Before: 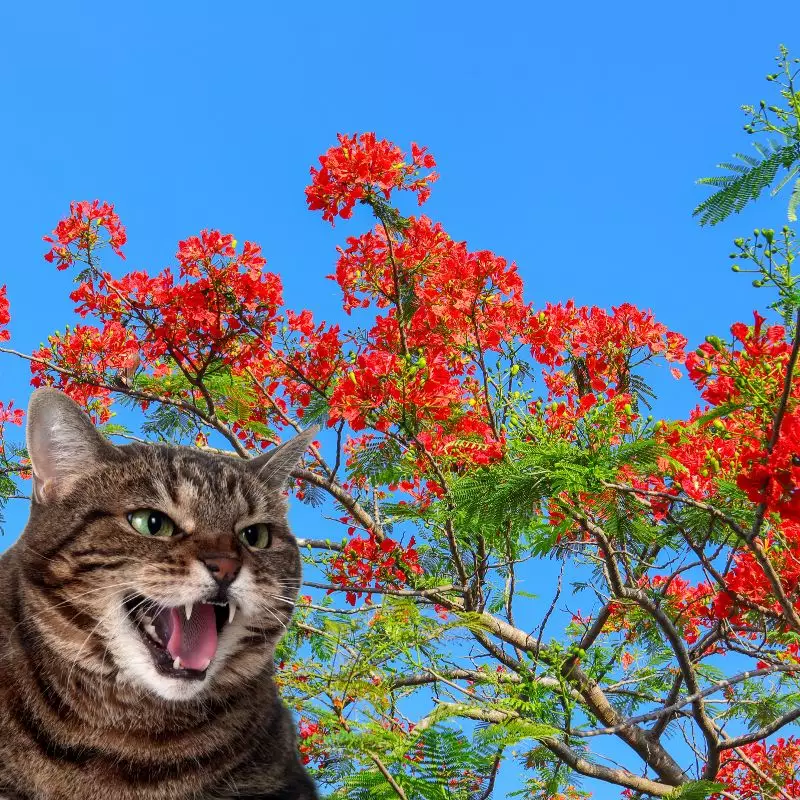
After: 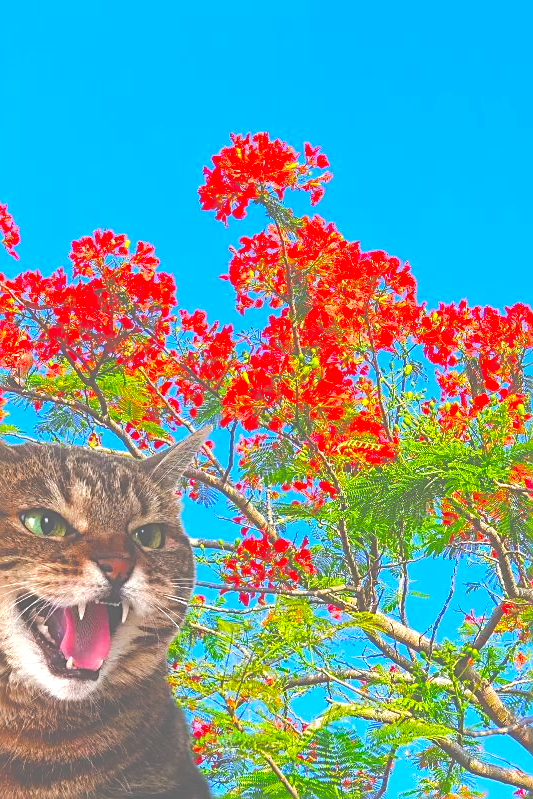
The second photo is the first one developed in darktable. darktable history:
crop and rotate: left 13.537%, right 19.796%
color balance rgb: linear chroma grading › shadows 10%, linear chroma grading › highlights 10%, linear chroma grading › global chroma 15%, linear chroma grading › mid-tones 15%, perceptual saturation grading › global saturation 40%, perceptual saturation grading › highlights -25%, perceptual saturation grading › mid-tones 35%, perceptual saturation grading › shadows 35%, perceptual brilliance grading › global brilliance 11.29%, global vibrance 11.29%
exposure: black level correction -0.087, compensate highlight preservation false
base curve: curves: ch0 [(0, 0) (0.262, 0.32) (0.722, 0.705) (1, 1)]
tone equalizer: on, module defaults
sharpen: on, module defaults
